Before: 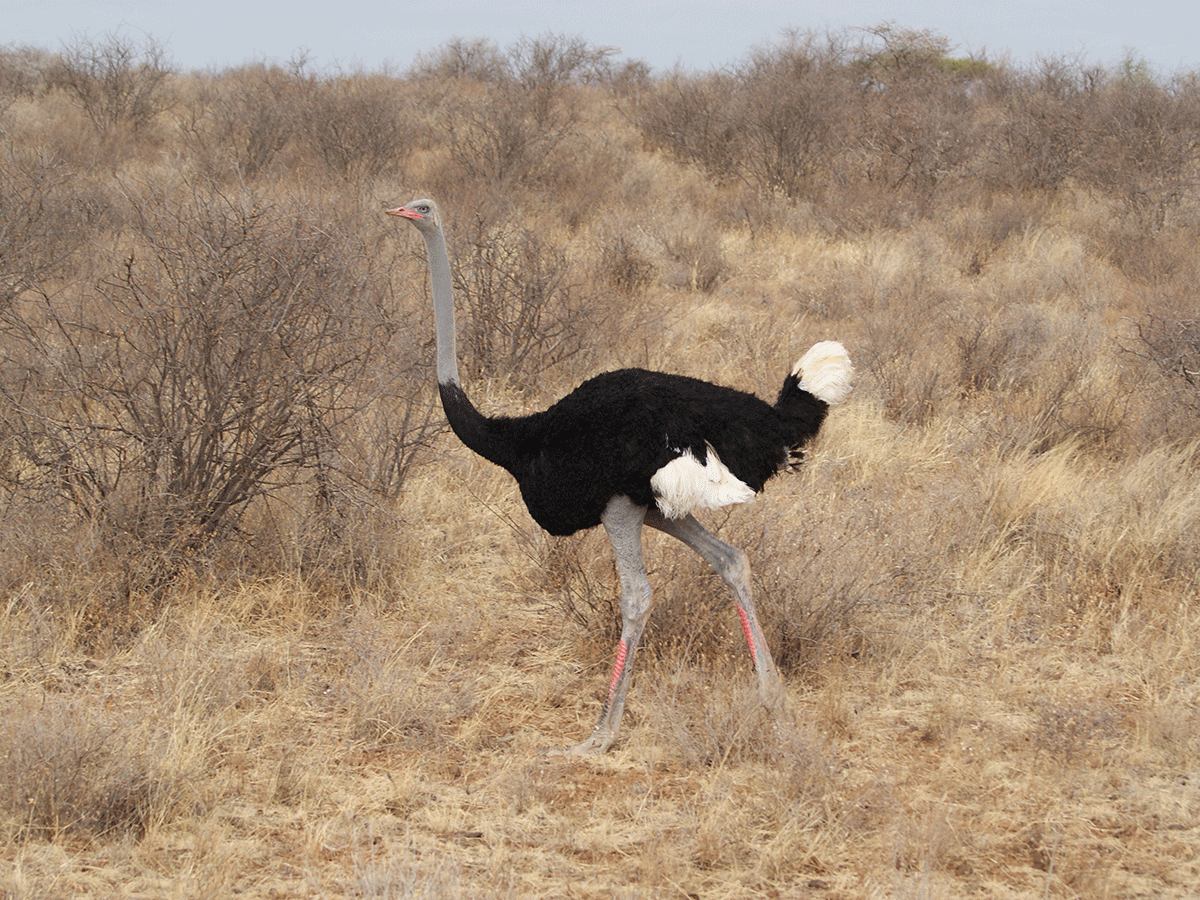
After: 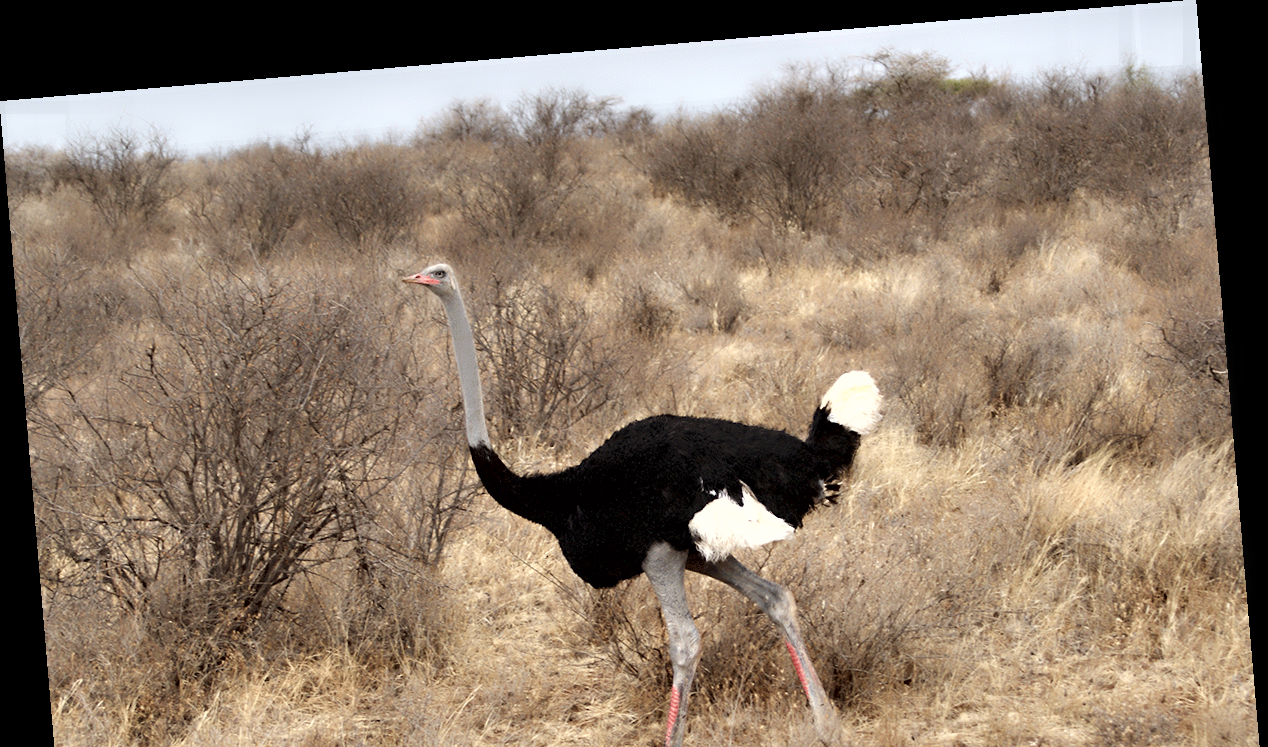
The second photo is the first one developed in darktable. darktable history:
contrast equalizer: y [[0.783, 0.666, 0.575, 0.77, 0.556, 0.501], [0.5 ×6], [0.5 ×6], [0, 0.02, 0.272, 0.399, 0.062, 0], [0 ×6]]
crop: bottom 24.967%
fill light: on, module defaults
rotate and perspective: rotation -4.86°, automatic cropping off
